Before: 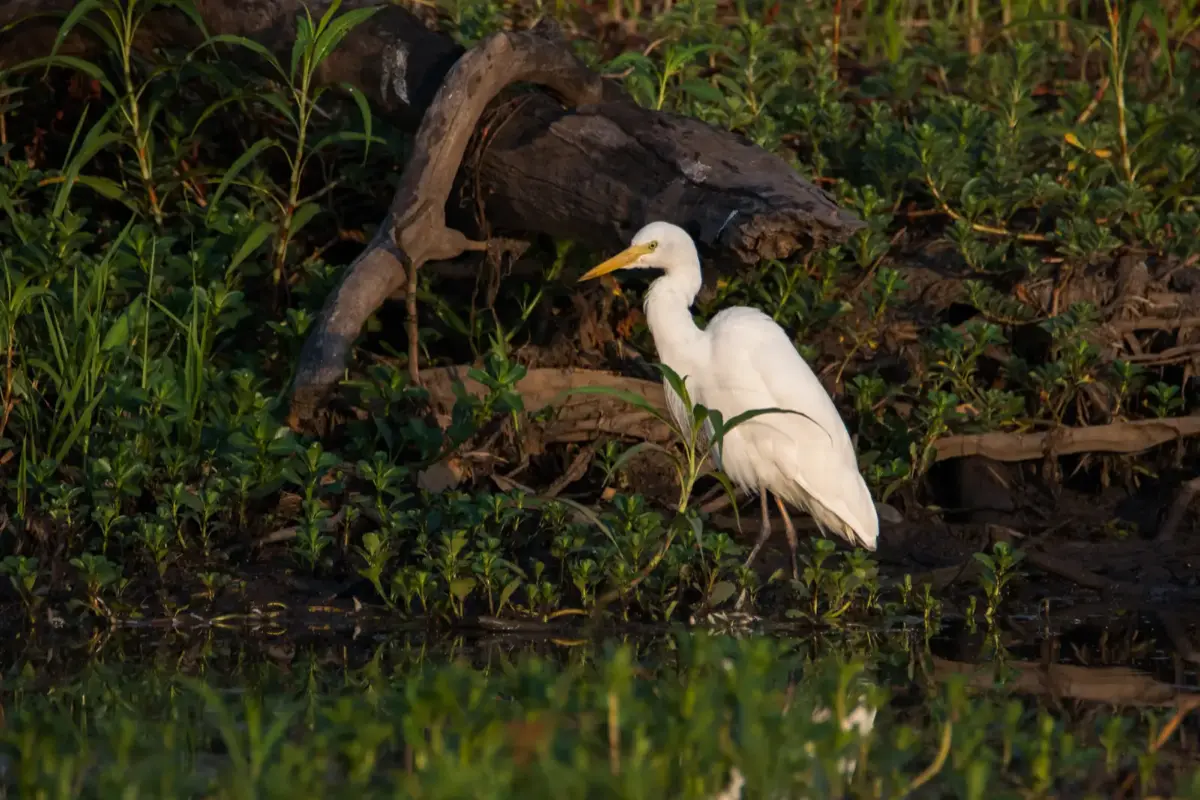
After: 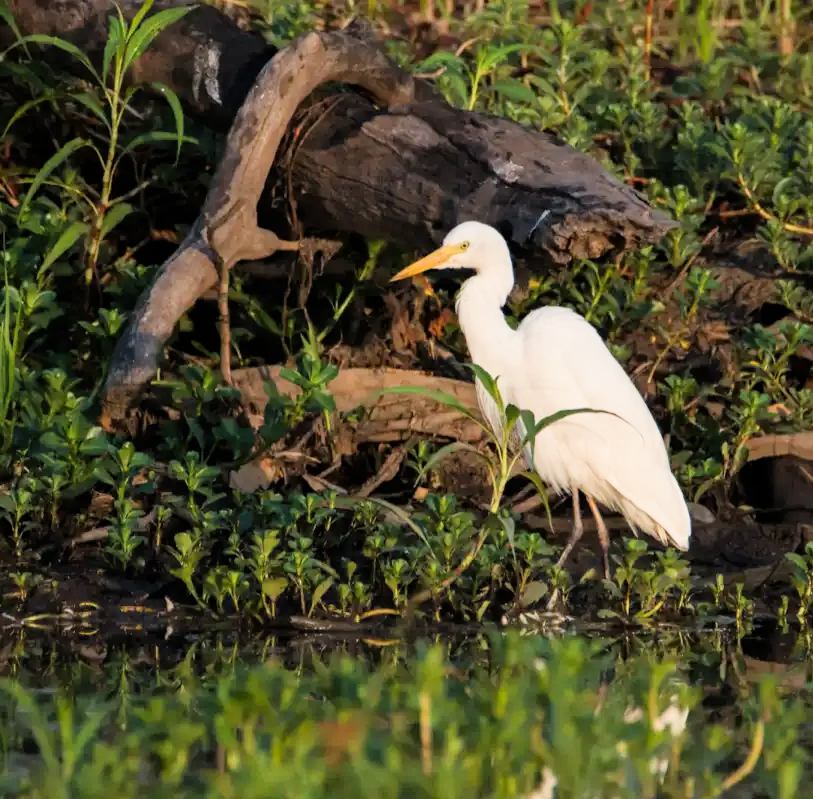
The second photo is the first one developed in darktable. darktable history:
crop and rotate: left 15.679%, right 16.567%
filmic rgb: black relative exposure -7.65 EV, white relative exposure 4.56 EV, hardness 3.61, contrast 1.052
exposure: exposure 1.476 EV, compensate exposure bias true, compensate highlight preservation false
tone equalizer: on, module defaults
